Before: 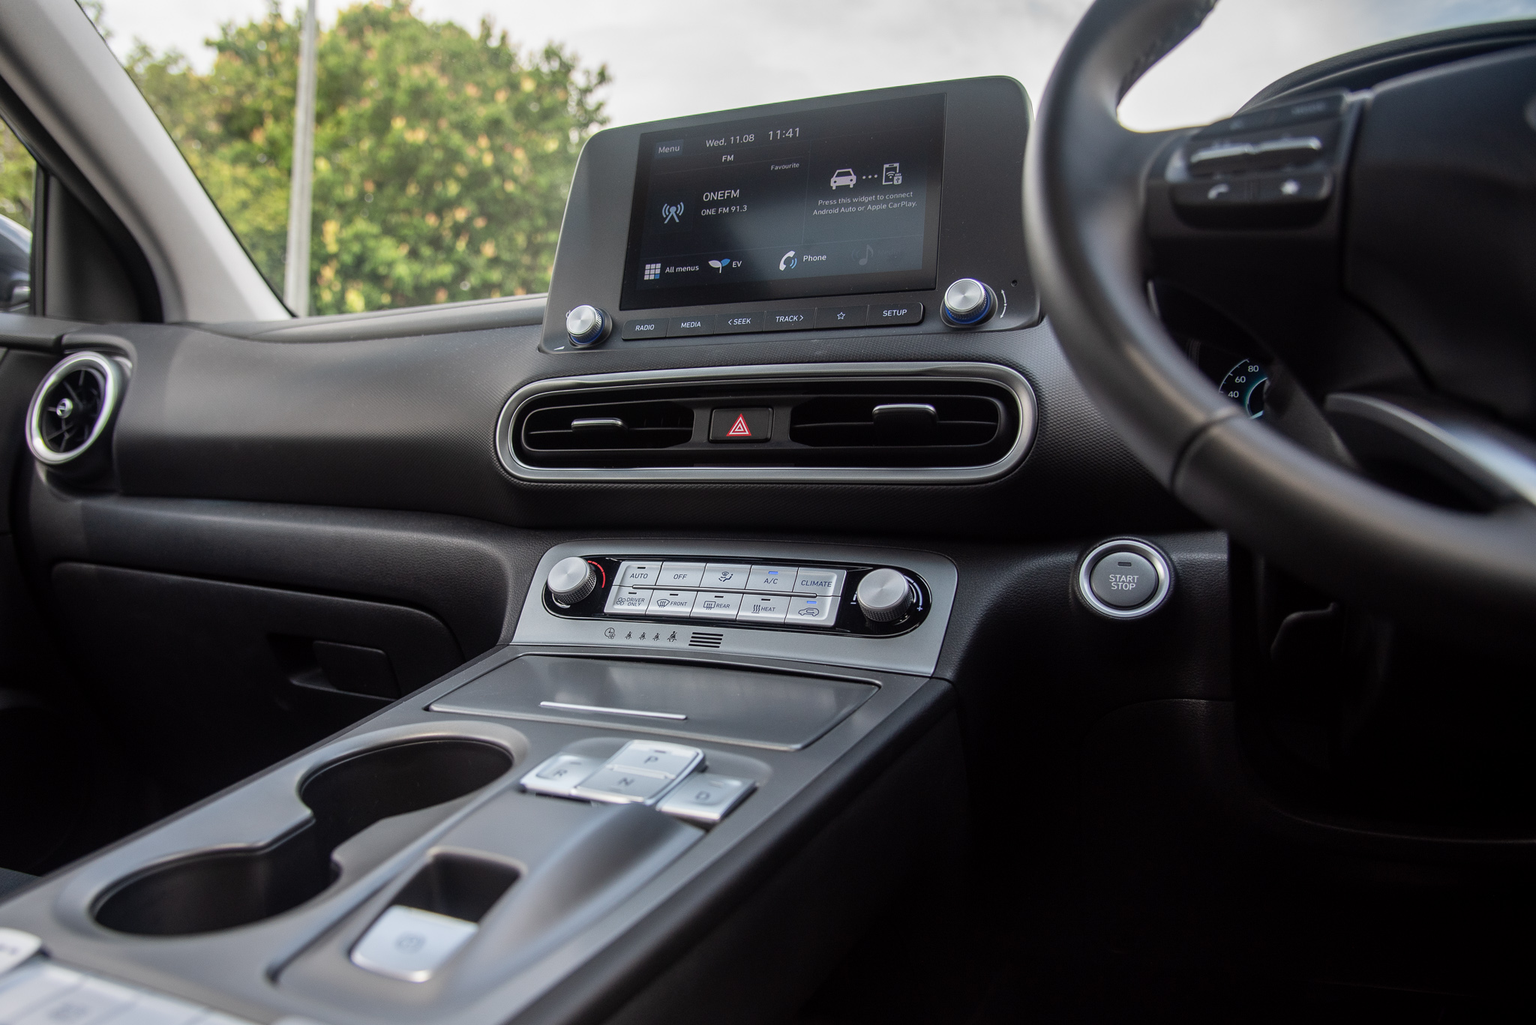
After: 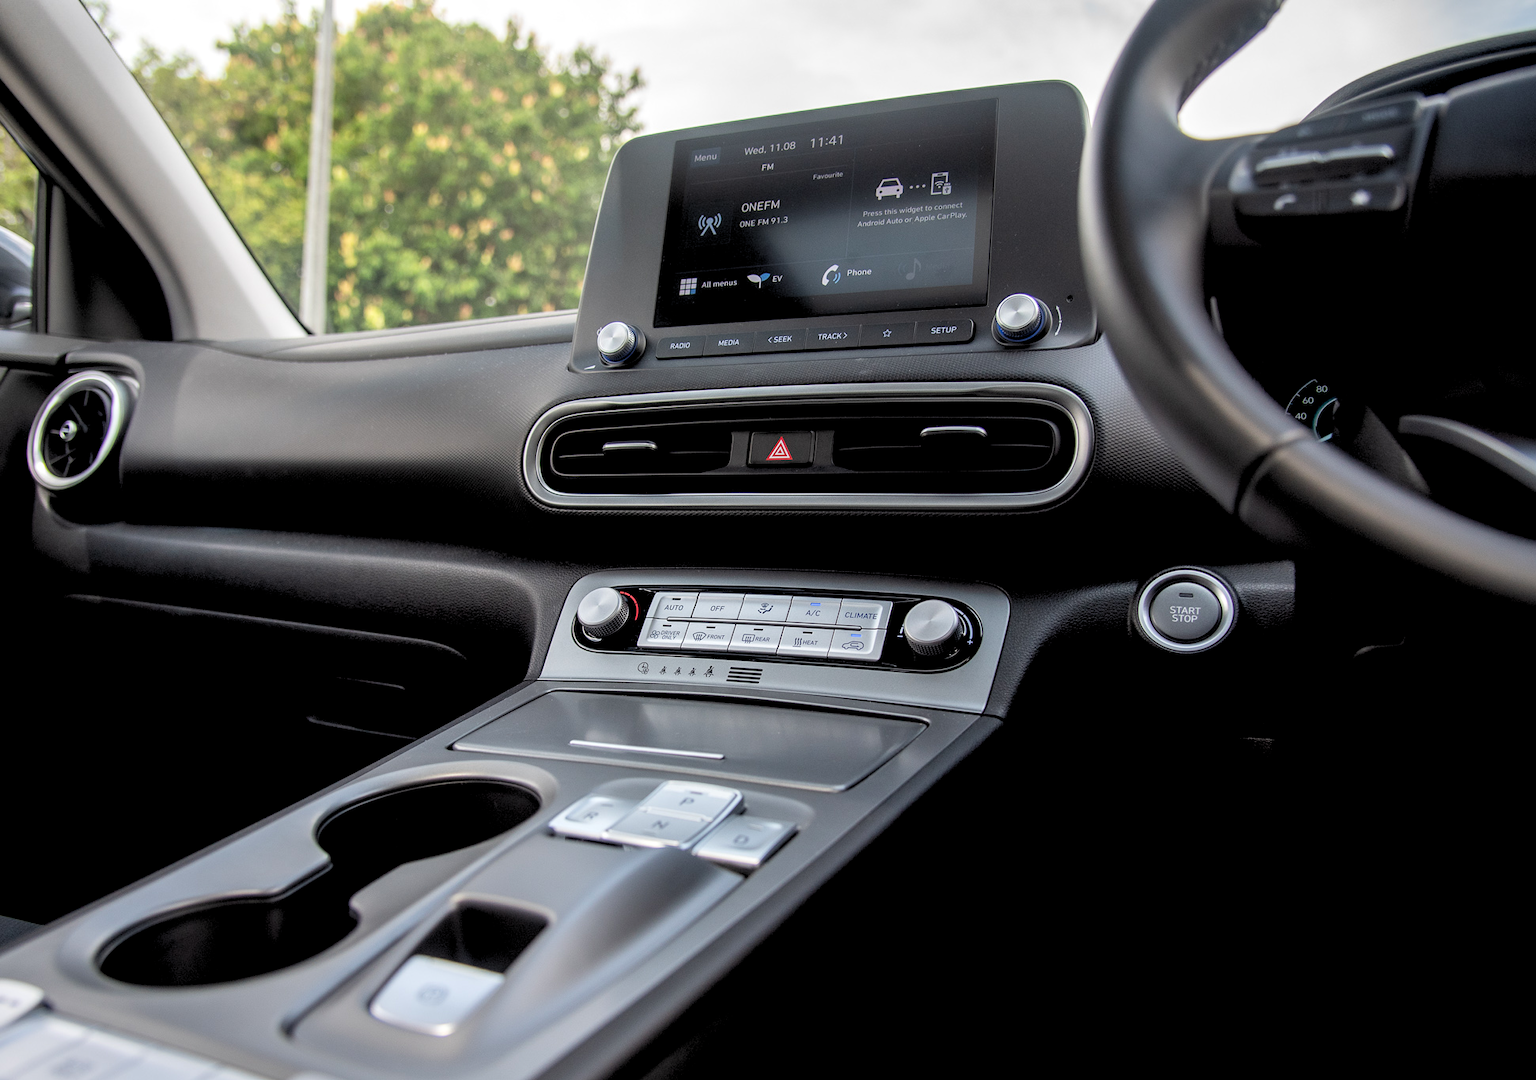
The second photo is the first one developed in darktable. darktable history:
crop and rotate: right 5.167%
rgb levels: levels [[0.013, 0.434, 0.89], [0, 0.5, 1], [0, 0.5, 1]]
